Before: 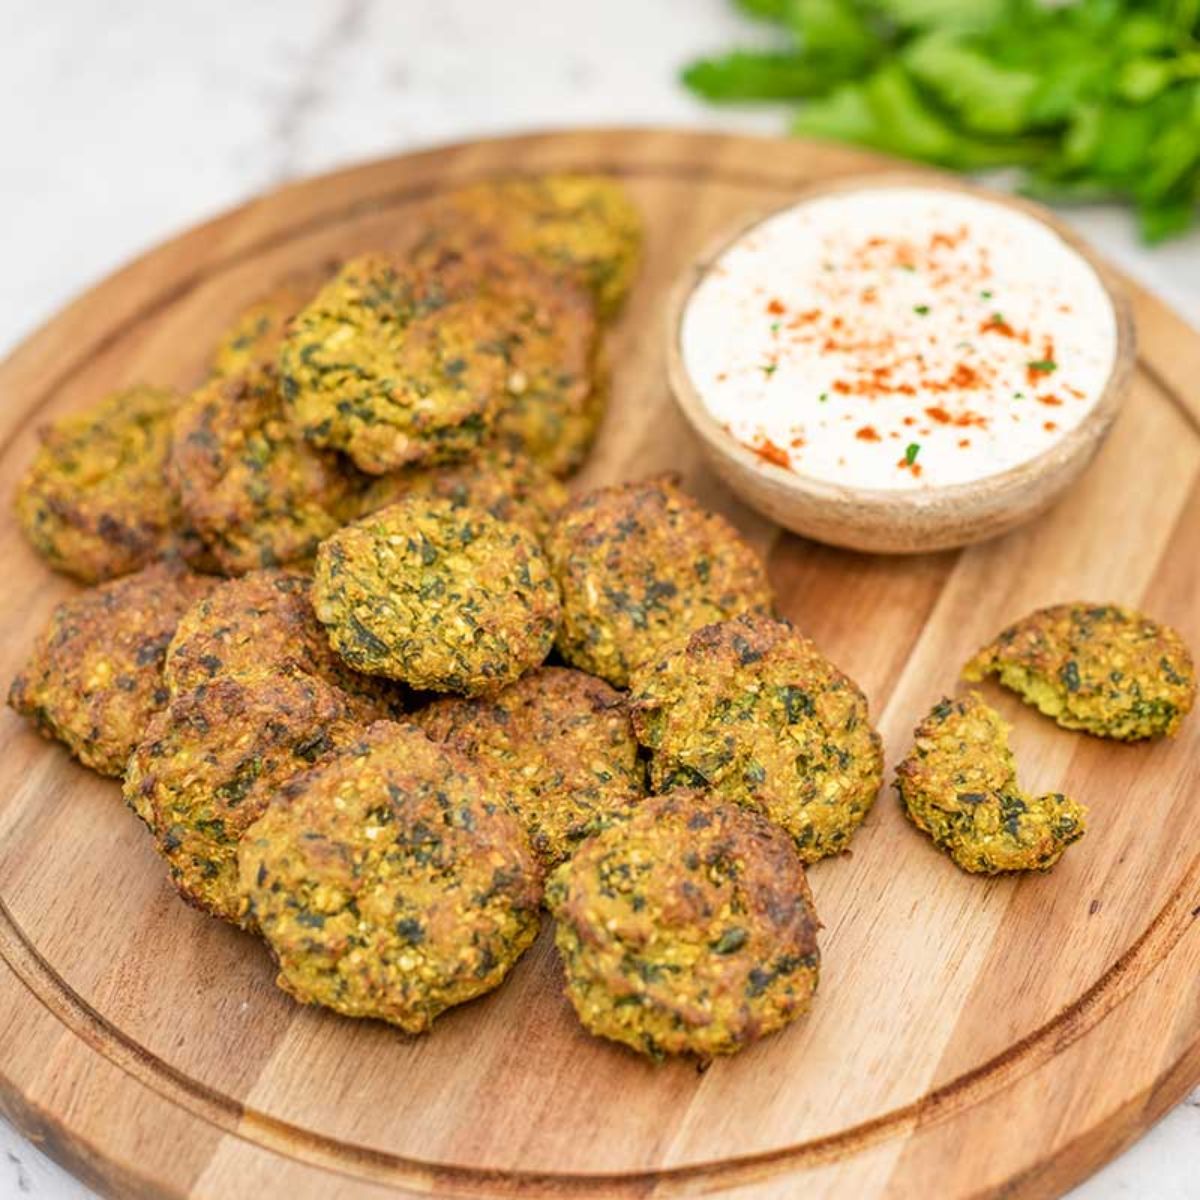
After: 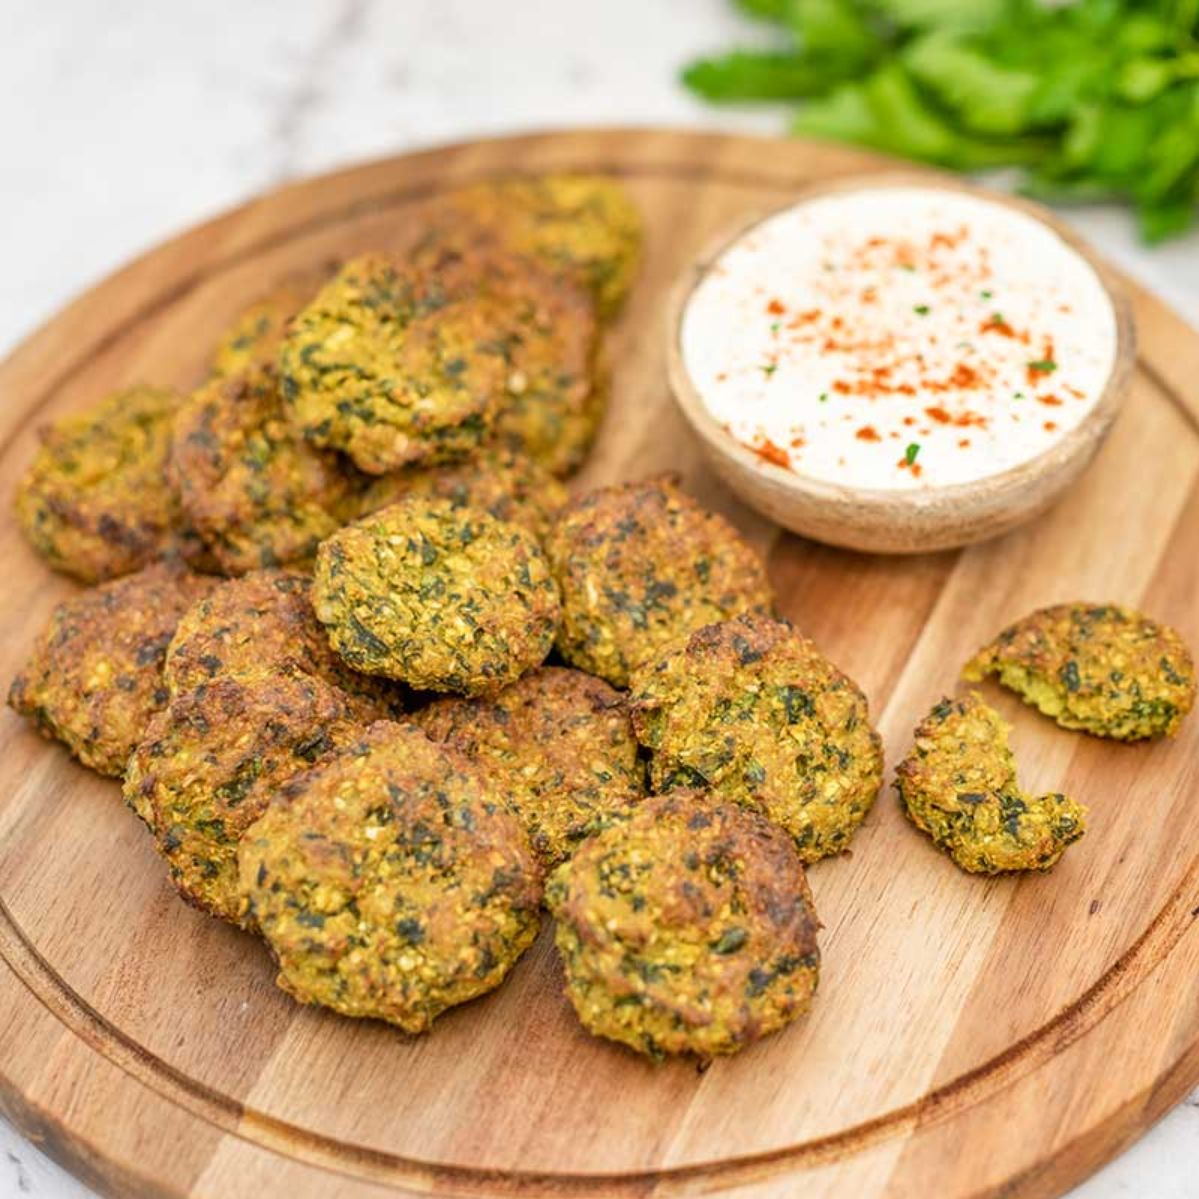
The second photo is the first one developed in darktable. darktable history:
exposure: compensate highlight preservation false
crop: left 0.024%
tone equalizer: mask exposure compensation -0.515 EV
